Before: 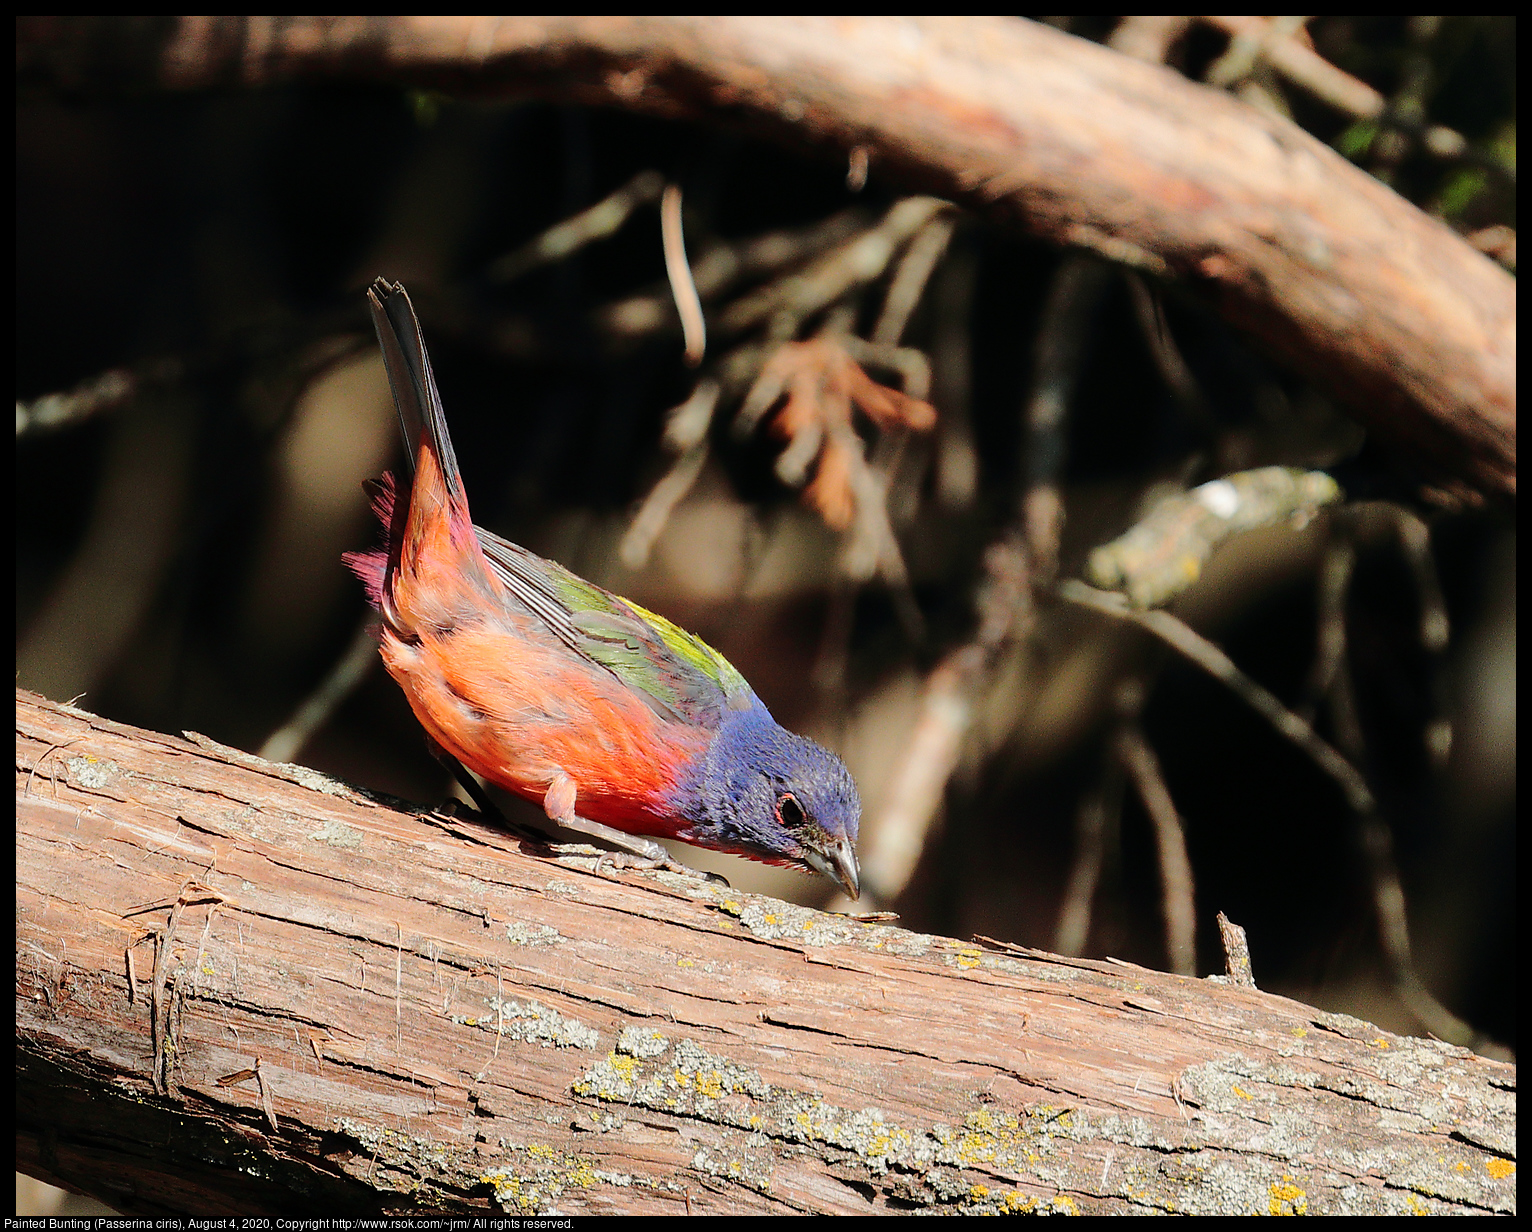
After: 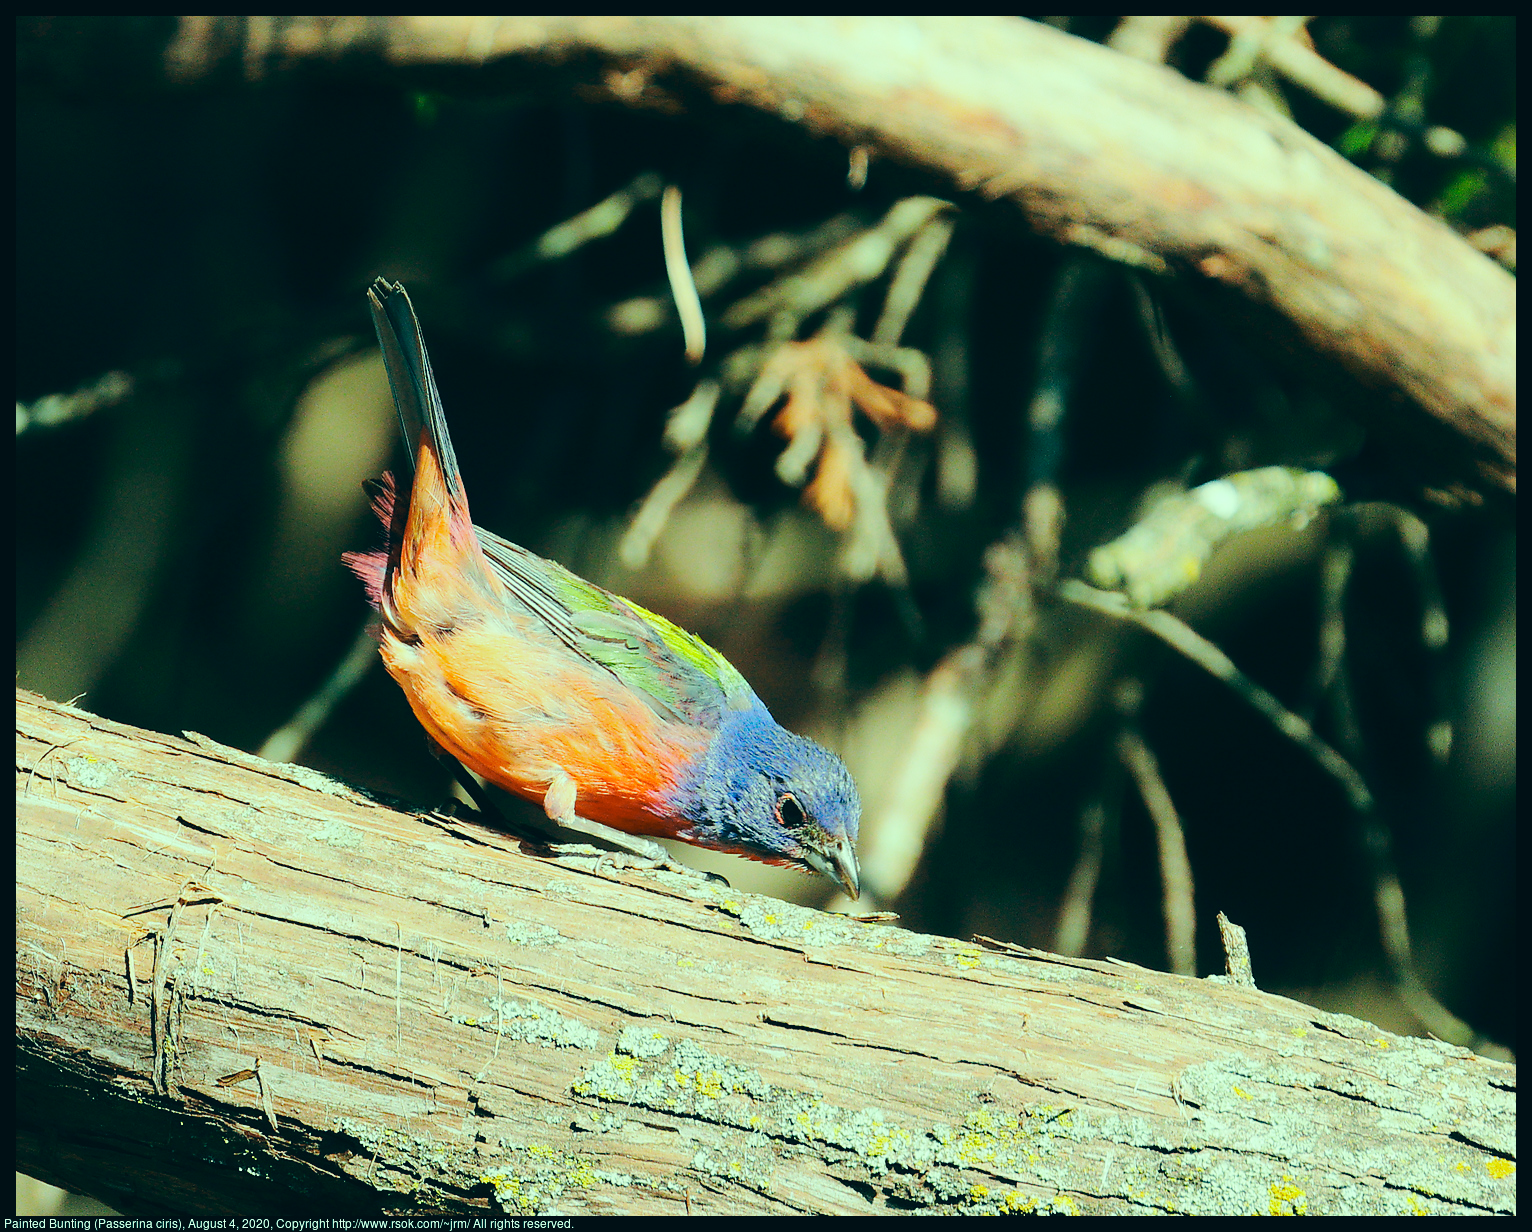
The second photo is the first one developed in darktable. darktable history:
base curve: curves: ch0 [(0, 0) (0.204, 0.334) (0.55, 0.733) (1, 1)], preserve colors none
color correction: highlights a* -20.08, highlights b* 9.8, shadows a* -20.4, shadows b* -10.76
contrast brightness saturation: saturation 0.13
